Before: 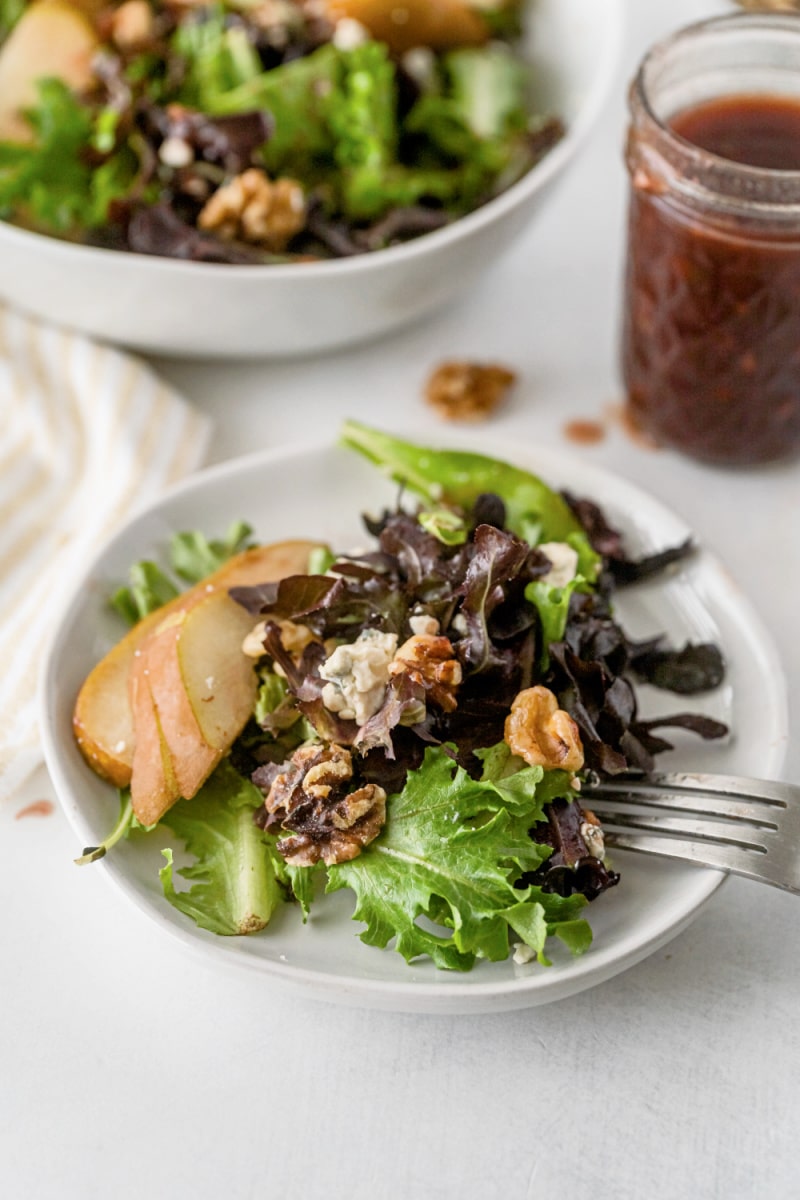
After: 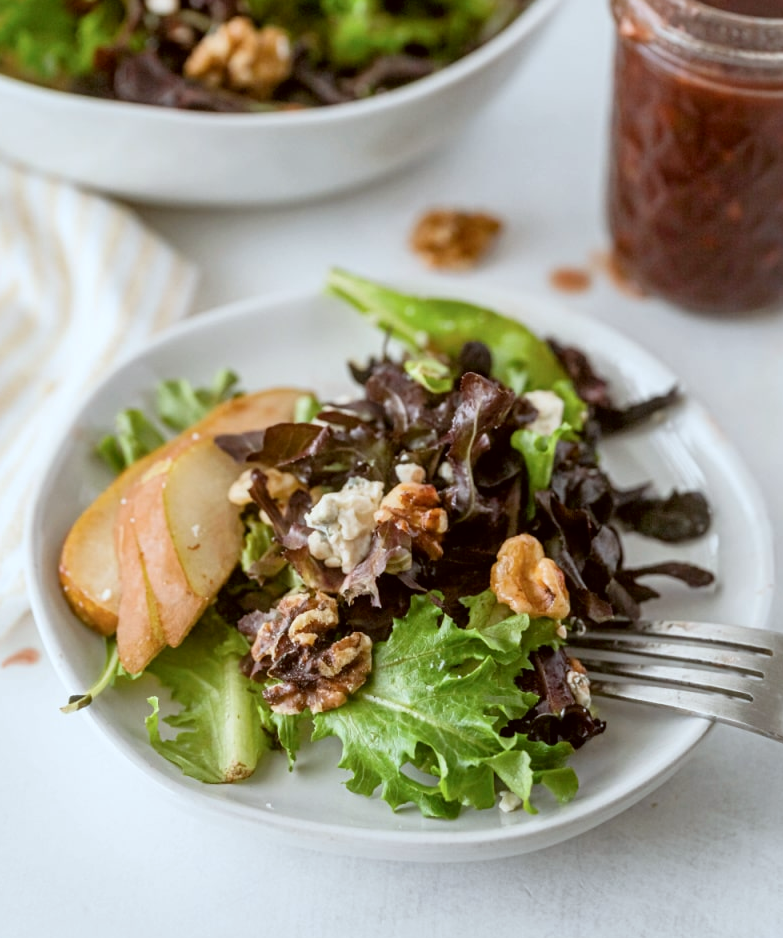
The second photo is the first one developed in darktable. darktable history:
crop and rotate: left 1.934%, top 12.718%, right 0.137%, bottom 9.041%
color correction: highlights a* -3.31, highlights b* -6.98, shadows a* 3.08, shadows b* 5.28
